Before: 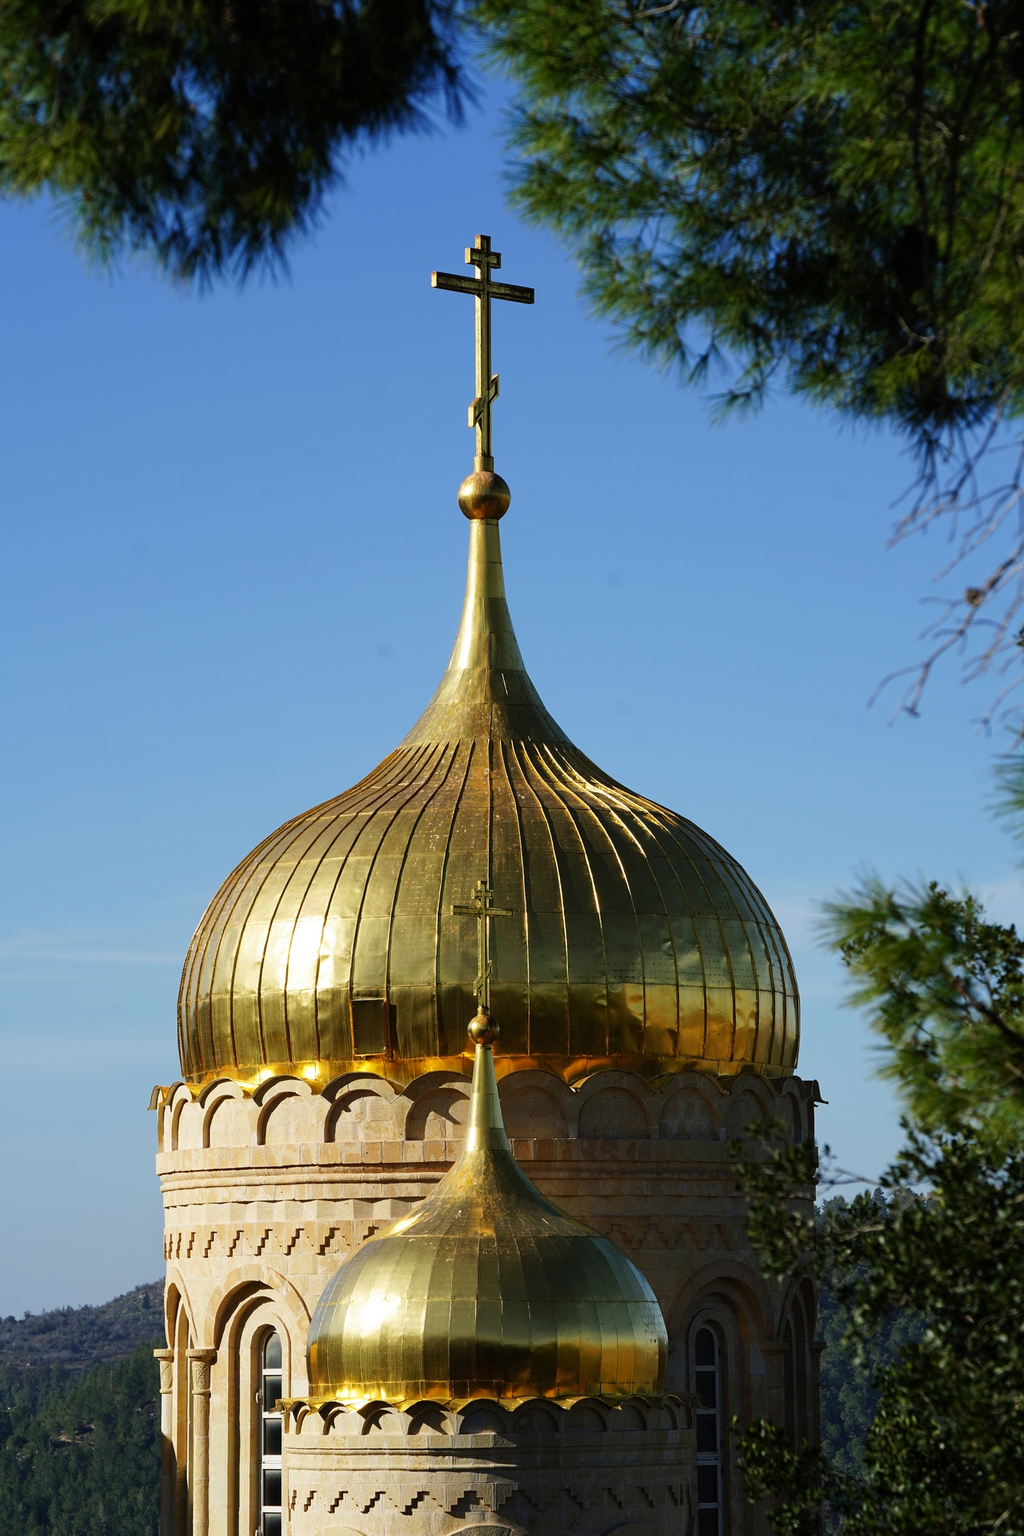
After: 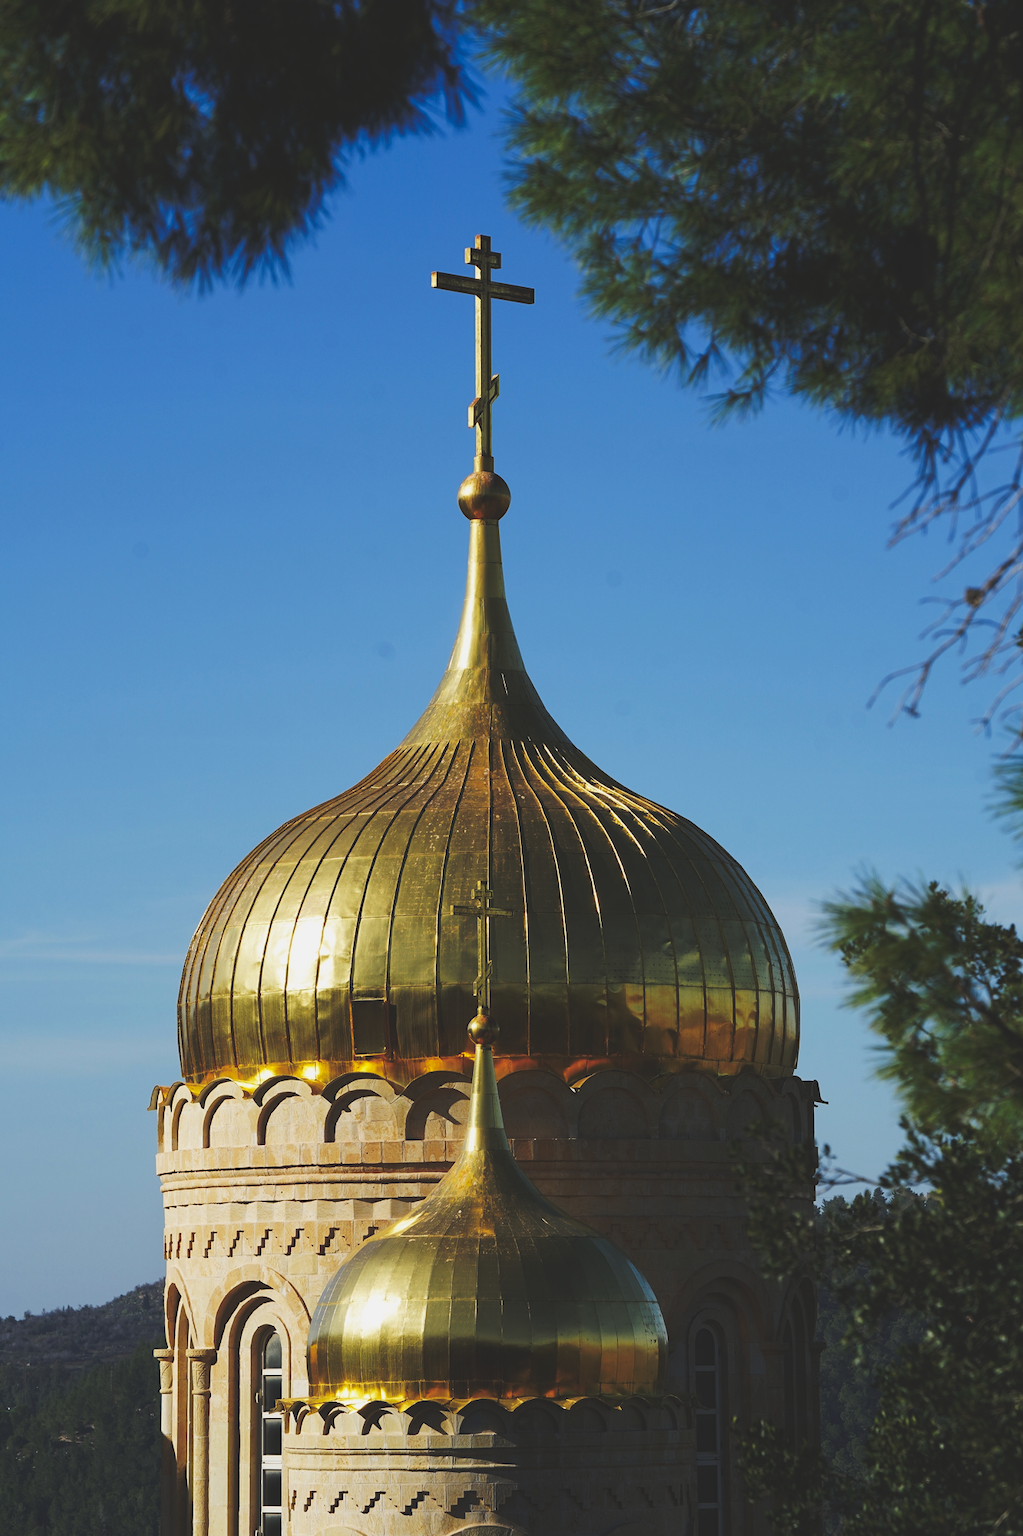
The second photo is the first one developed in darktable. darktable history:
tone curve: curves: ch0 [(0, 0.142) (0.384, 0.314) (0.752, 0.711) (0.991, 0.95)]; ch1 [(0.006, 0.129) (0.346, 0.384) (1, 1)]; ch2 [(0.003, 0.057) (0.261, 0.248) (1, 1)], preserve colors none
